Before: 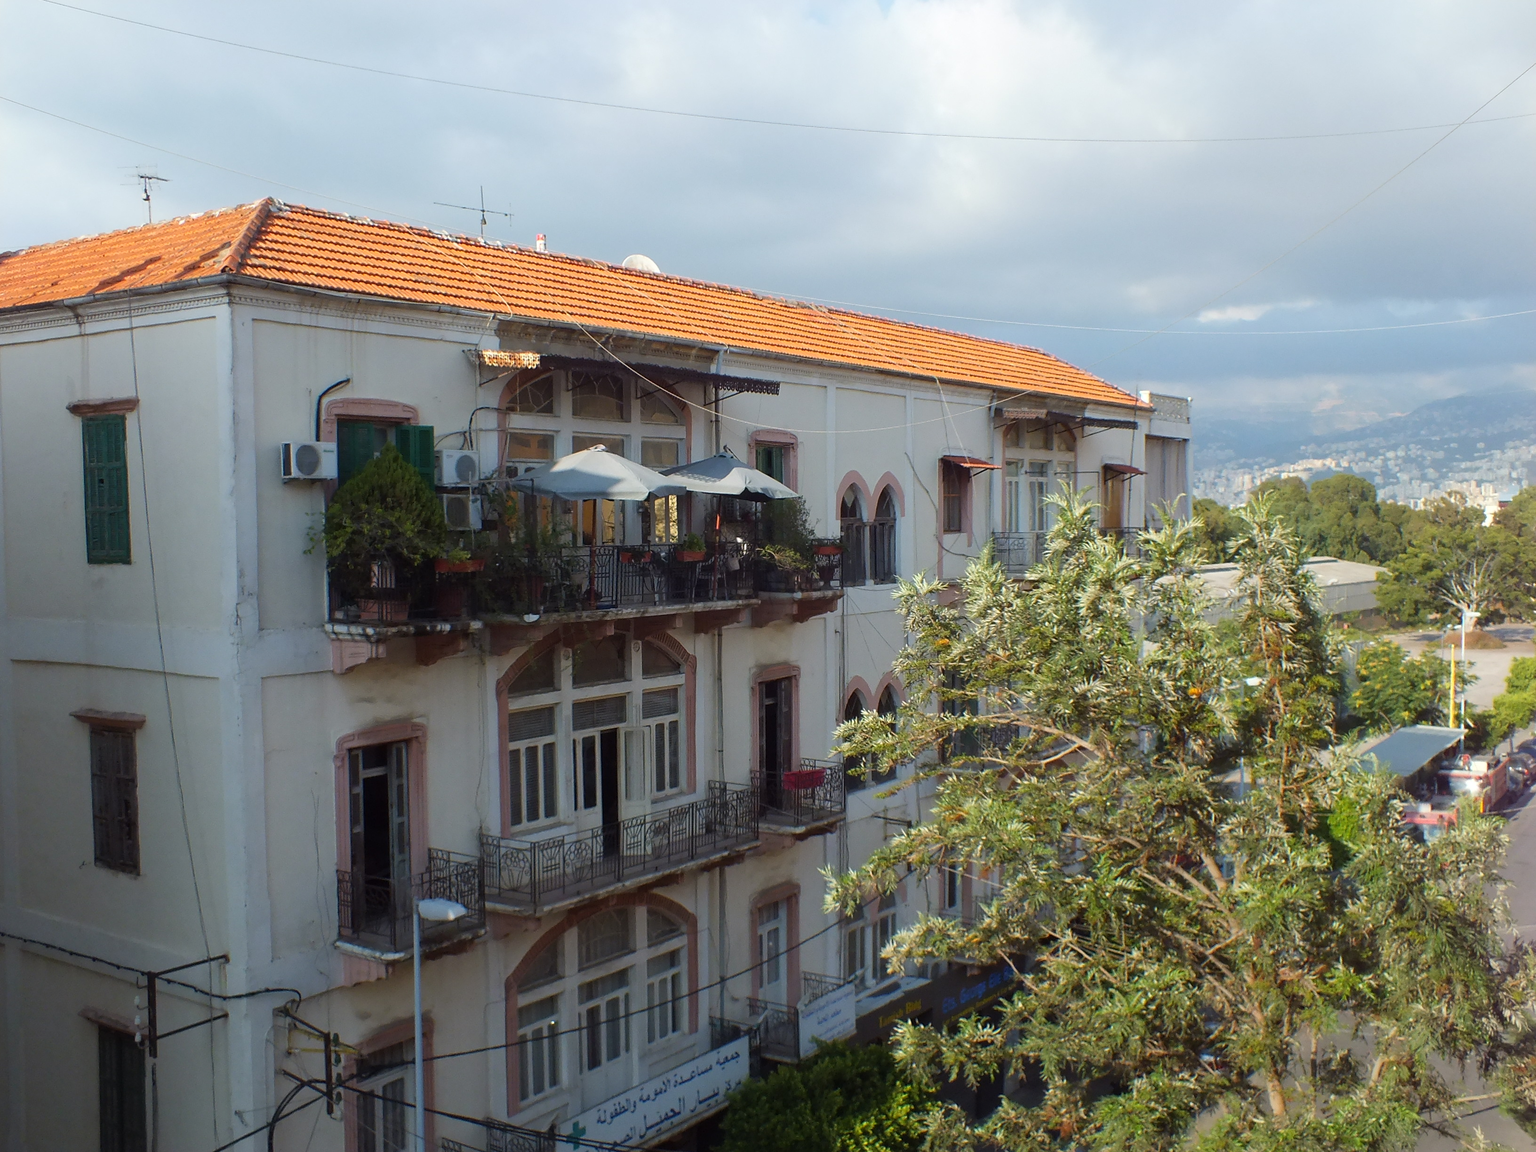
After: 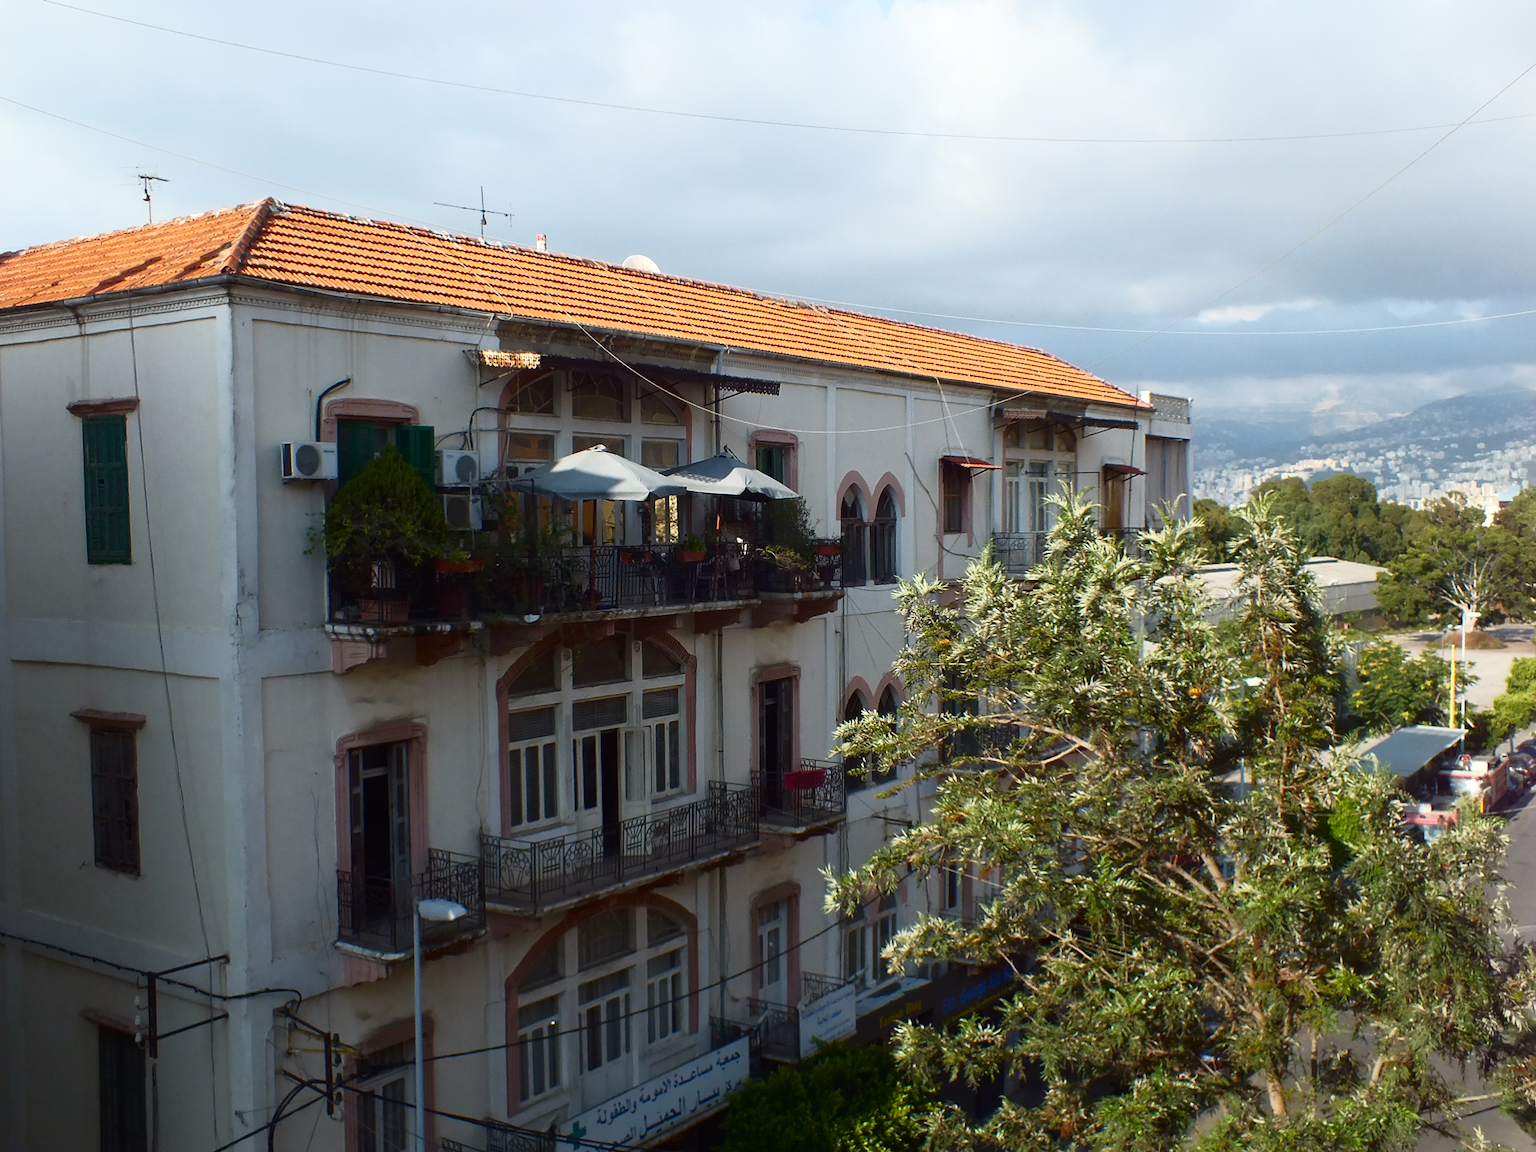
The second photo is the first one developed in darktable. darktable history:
tone curve: curves: ch0 [(0, 0) (0.003, 0.007) (0.011, 0.01) (0.025, 0.016) (0.044, 0.025) (0.069, 0.036) (0.1, 0.052) (0.136, 0.073) (0.177, 0.103) (0.224, 0.135) (0.277, 0.177) (0.335, 0.233) (0.399, 0.303) (0.468, 0.376) (0.543, 0.469) (0.623, 0.581) (0.709, 0.723) (0.801, 0.863) (0.898, 0.938) (1, 1)], color space Lab, independent channels, preserve colors none
